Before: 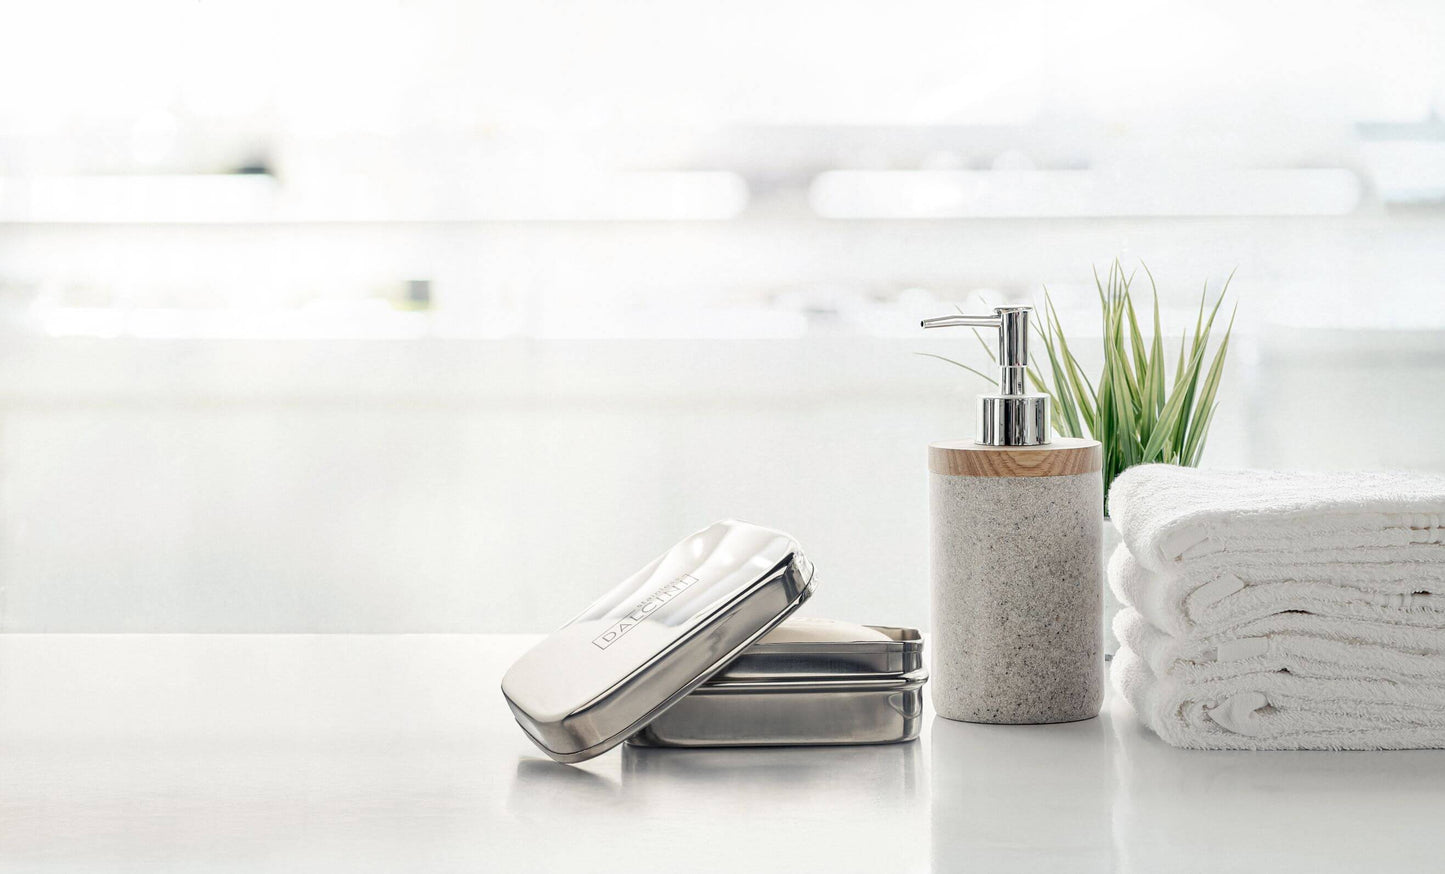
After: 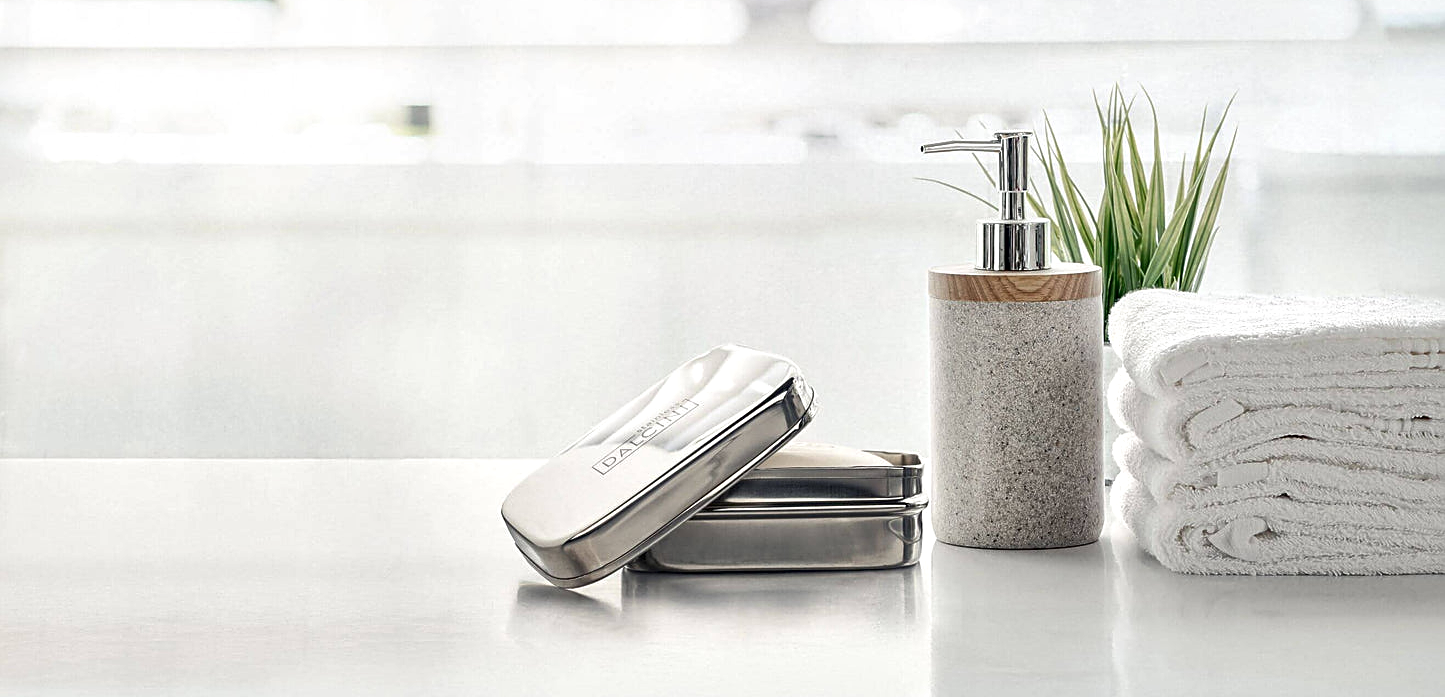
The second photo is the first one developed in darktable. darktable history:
sharpen: on, module defaults
local contrast: mode bilateral grid, contrast 50, coarseness 51, detail 150%, midtone range 0.2
crop and rotate: top 20.192%
